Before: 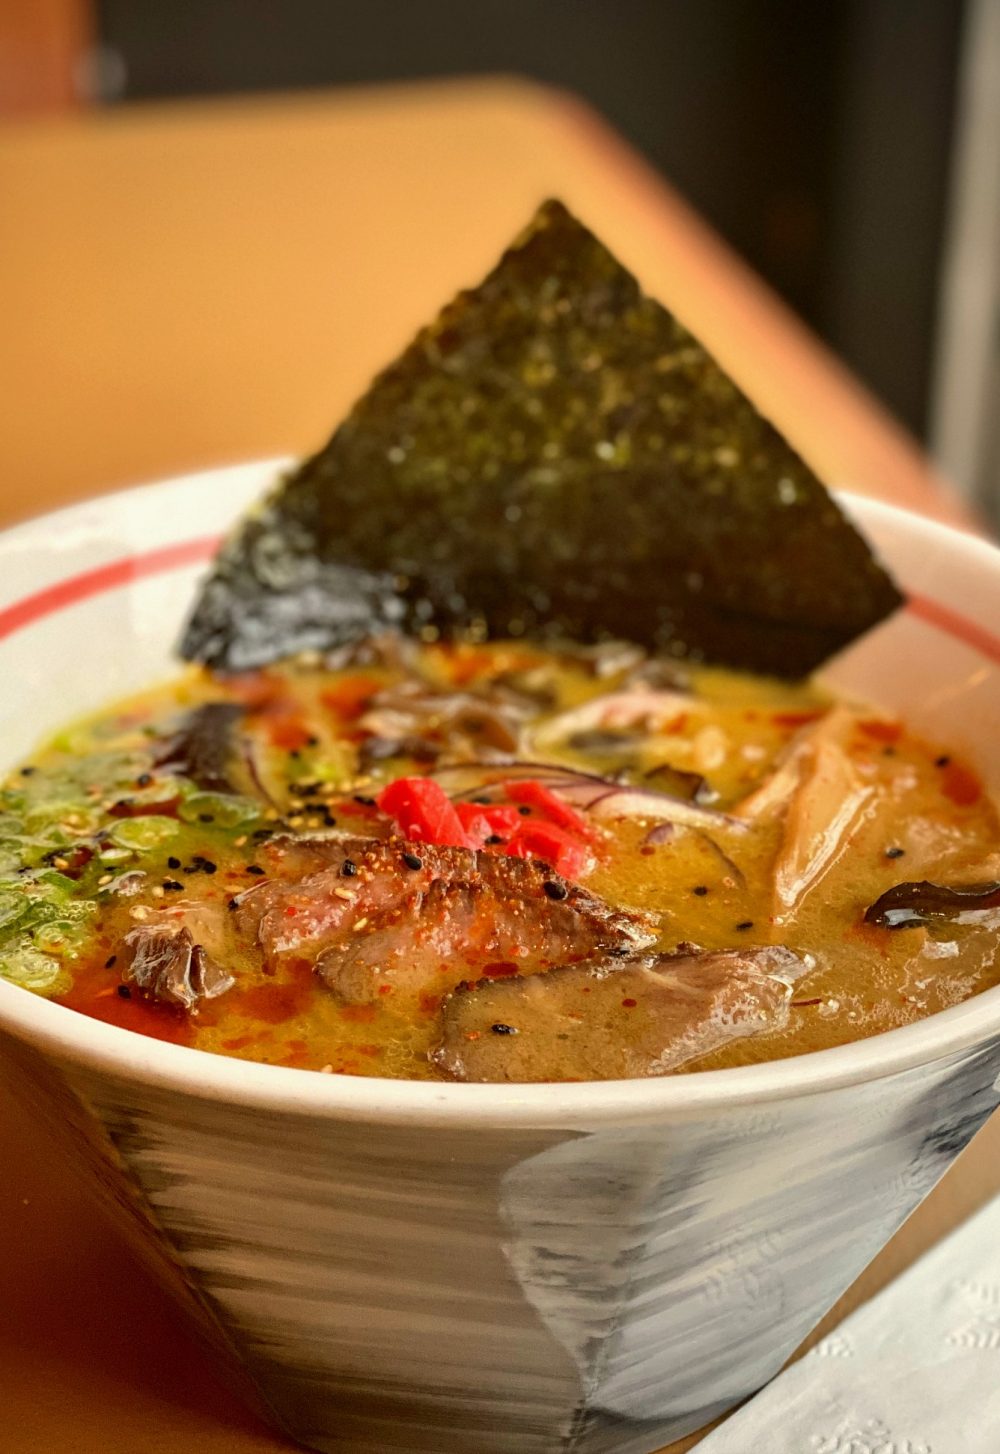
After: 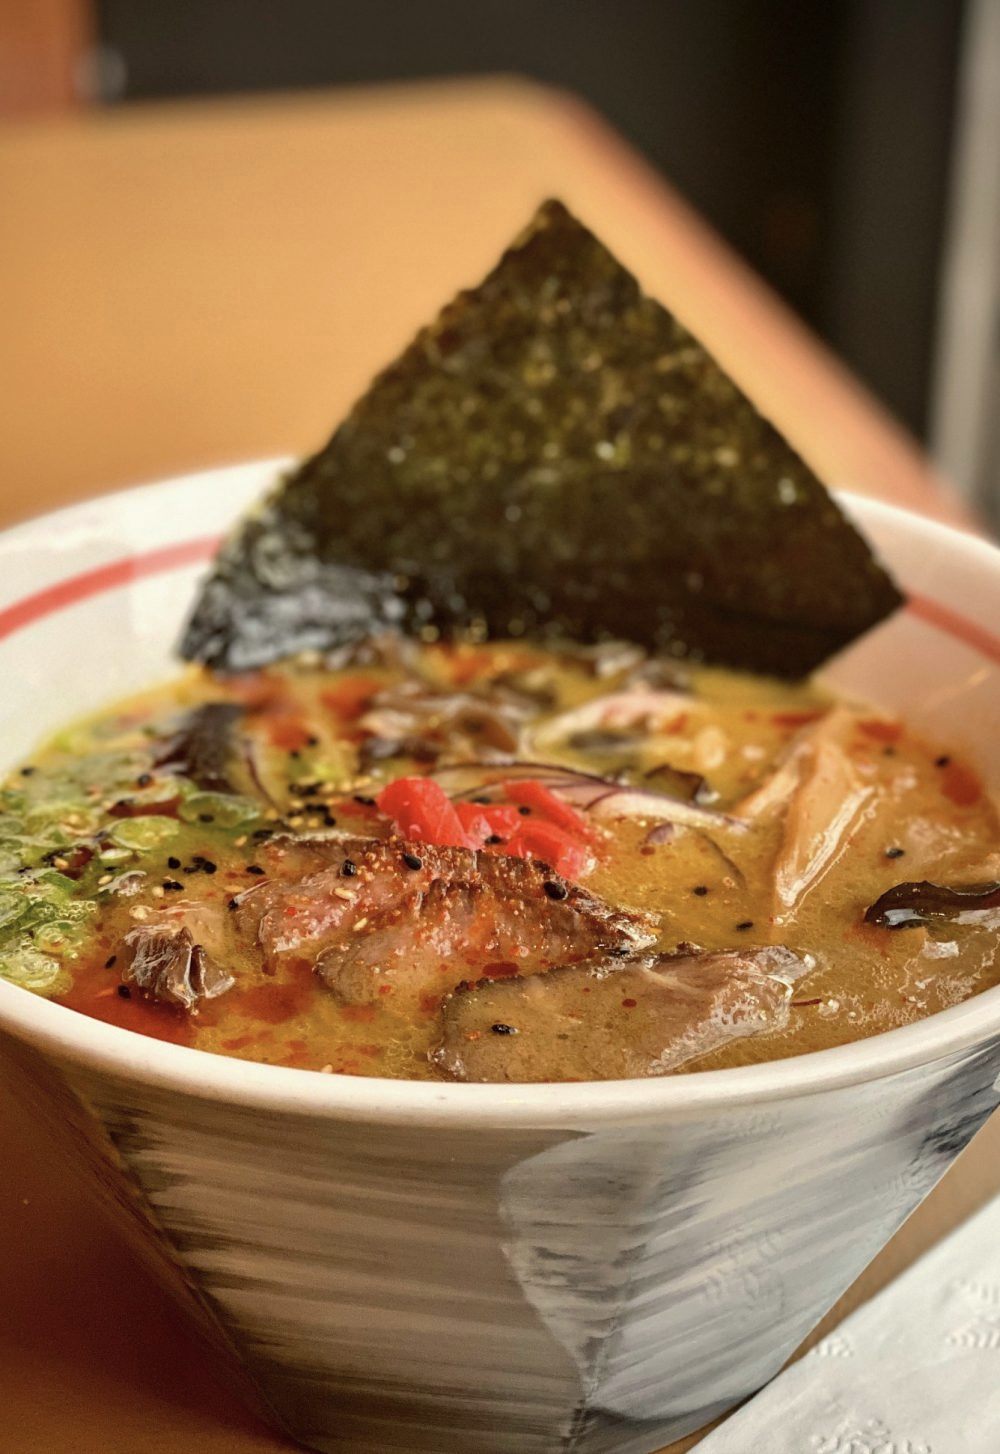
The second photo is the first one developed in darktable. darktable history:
color correction: highlights b* 0.058, saturation 0.801
